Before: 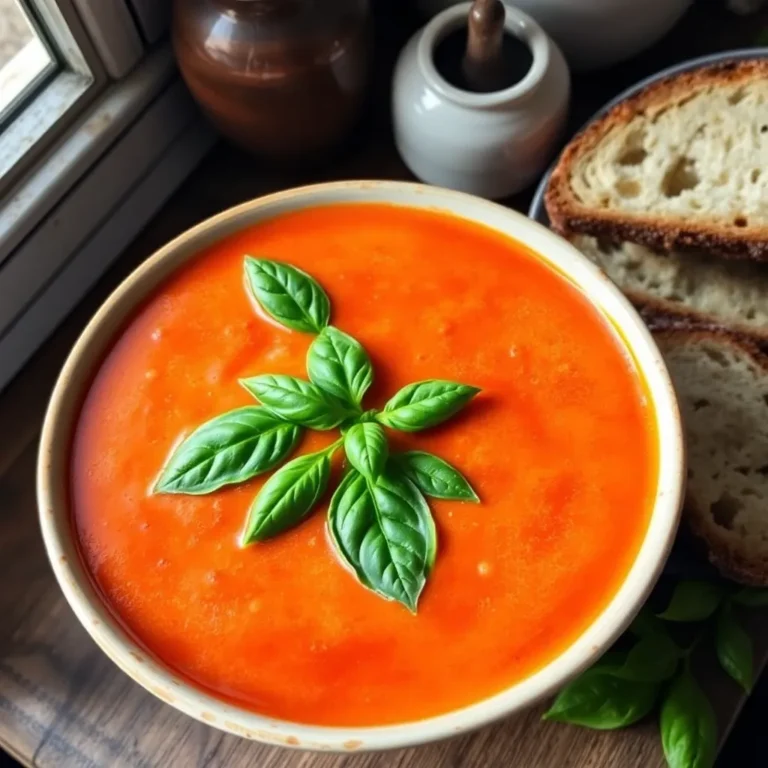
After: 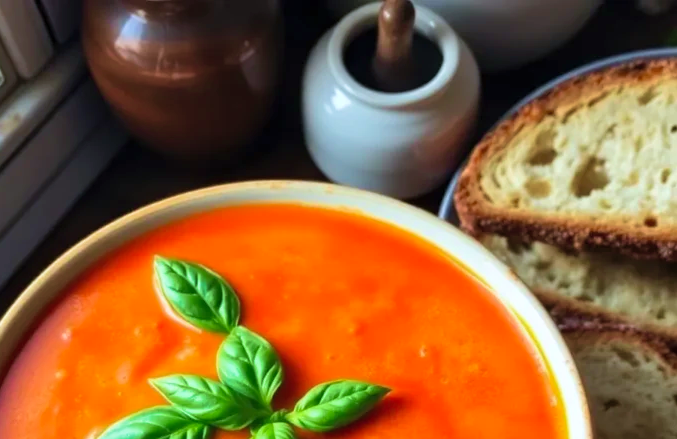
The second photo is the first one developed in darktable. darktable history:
crop and rotate: left 11.812%, bottom 42.776%
velvia: strength 50%
white balance: red 0.967, blue 1.049
contrast brightness saturation: contrast 0.03, brightness 0.06, saturation 0.13
